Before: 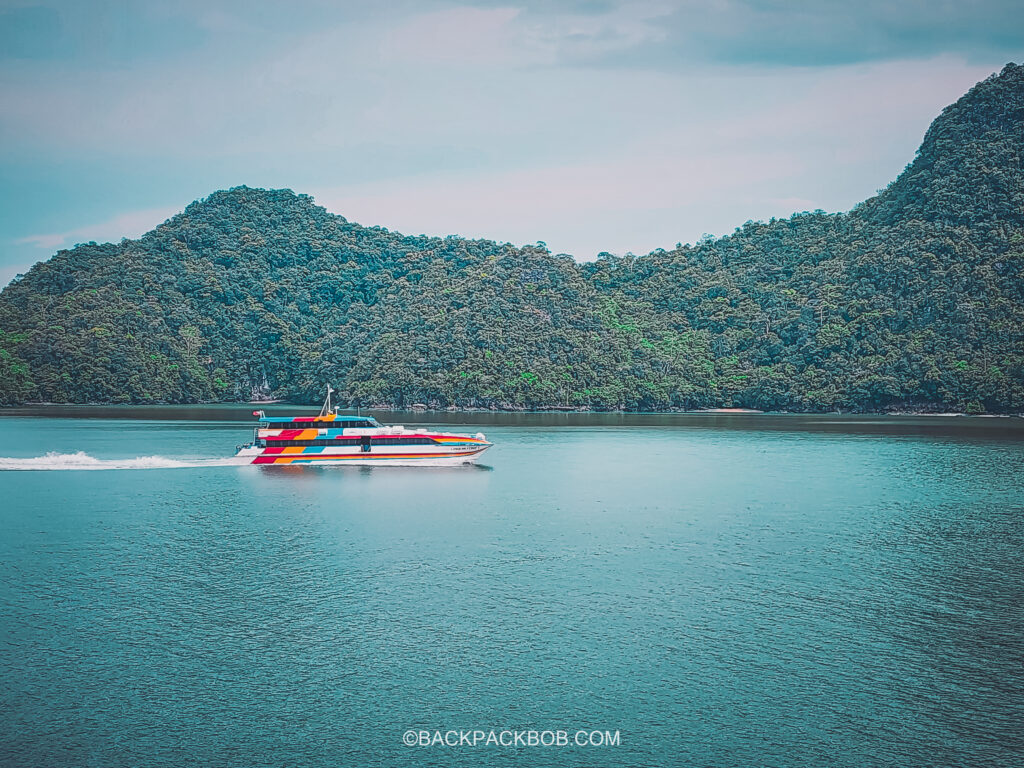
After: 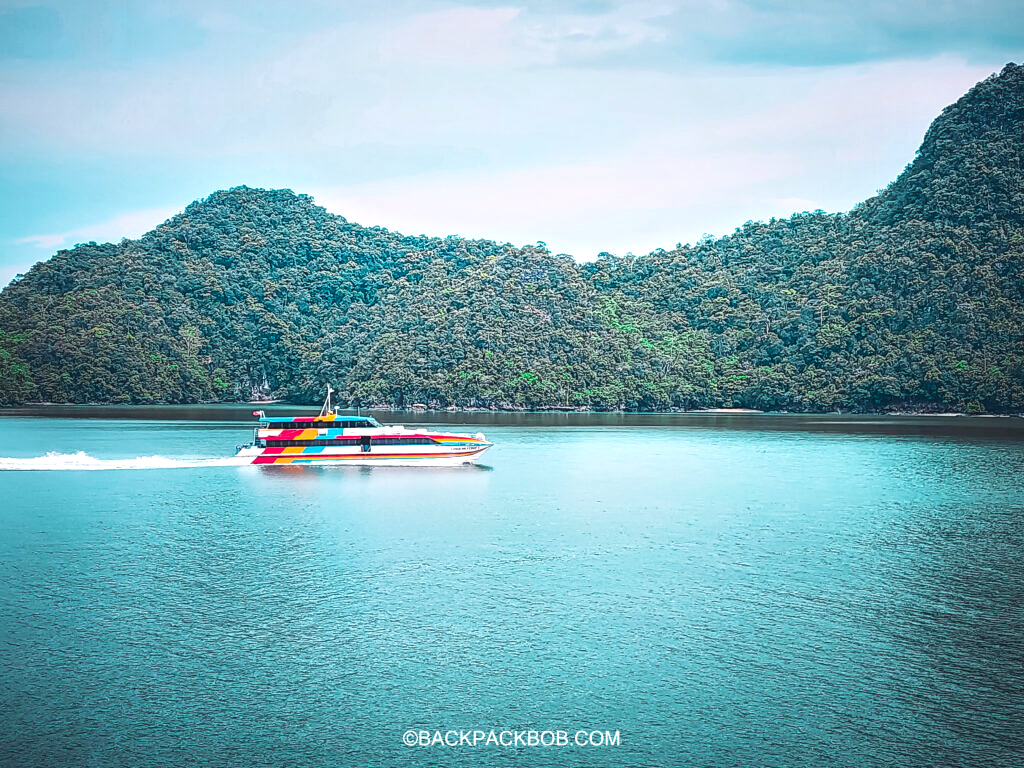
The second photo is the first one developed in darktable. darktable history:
exposure: black level correction 0.009, exposure 0.119 EV, compensate highlight preservation false
tone equalizer: -8 EV 0.001 EV, -7 EV -0.002 EV, -6 EV 0.002 EV, -5 EV -0.03 EV, -4 EV -0.116 EV, -3 EV -0.169 EV, -2 EV 0.24 EV, -1 EV 0.702 EV, +0 EV 0.493 EV
